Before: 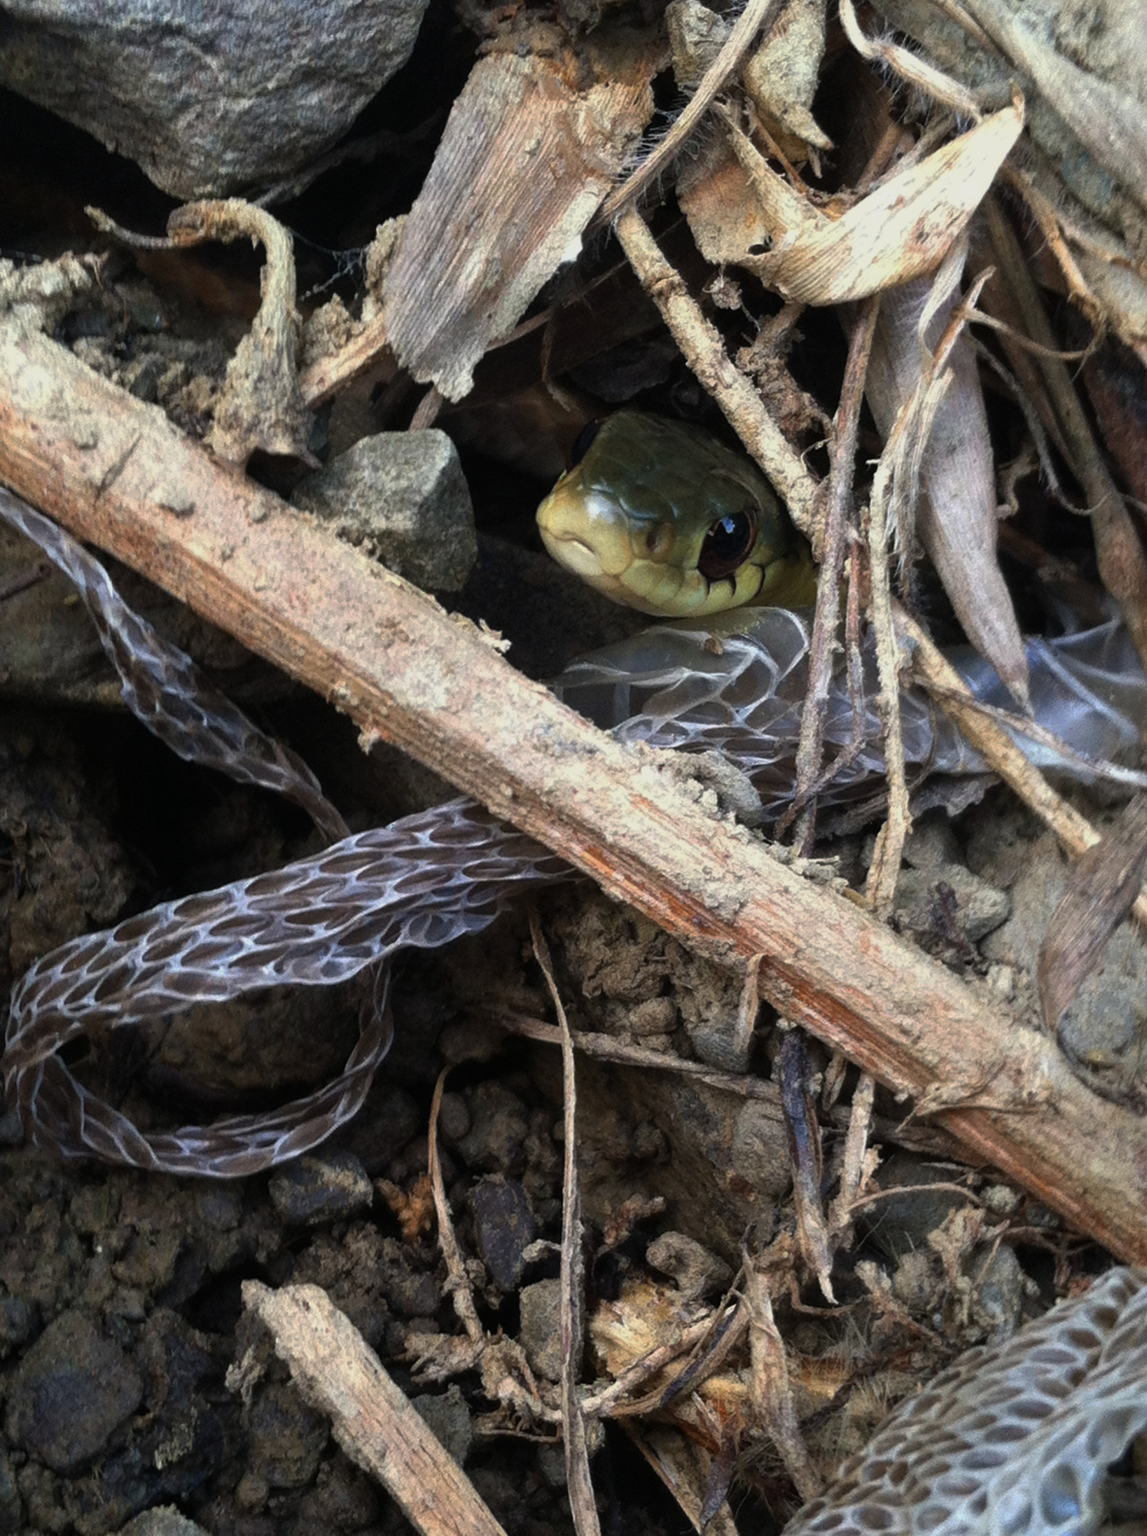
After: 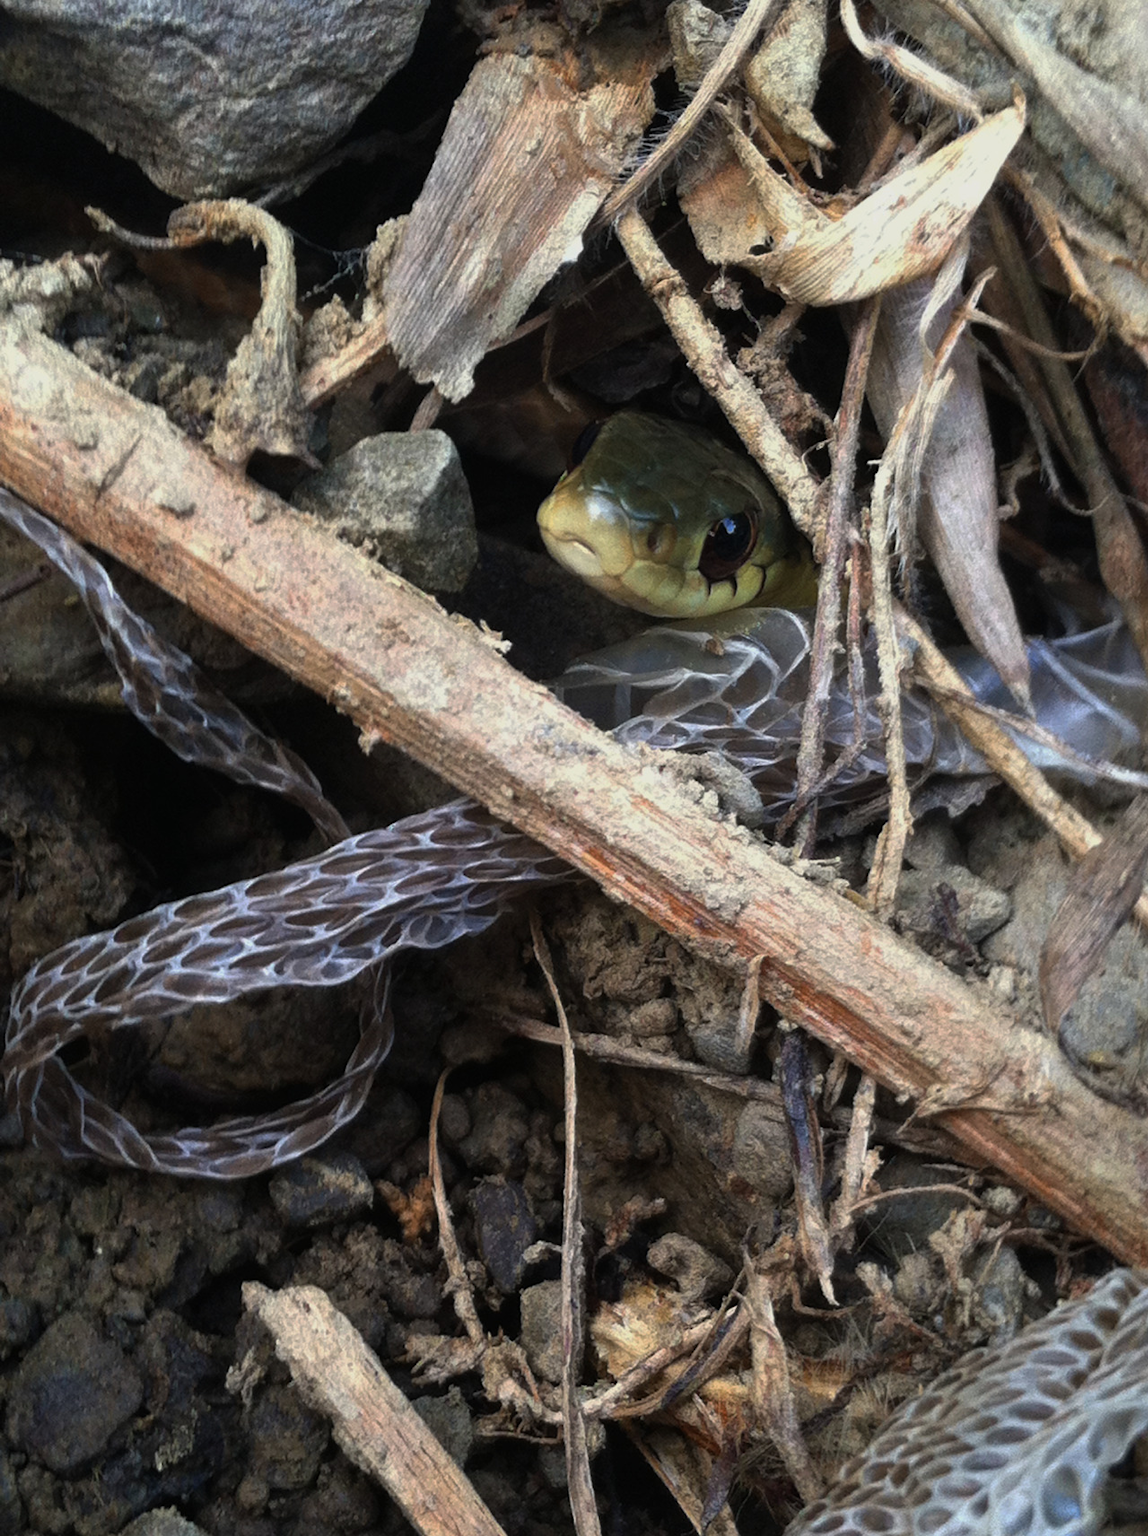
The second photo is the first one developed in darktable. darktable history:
exposure: black level correction 0, compensate highlight preservation false
crop: bottom 0.078%
